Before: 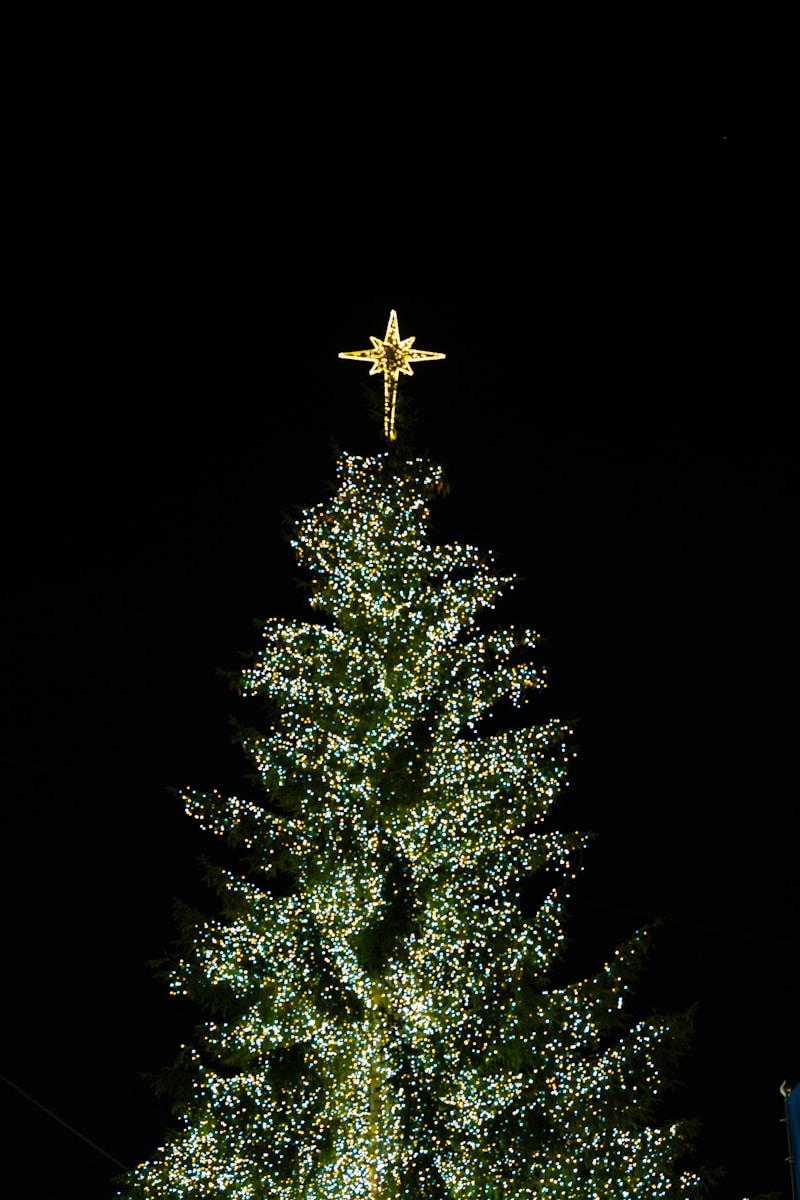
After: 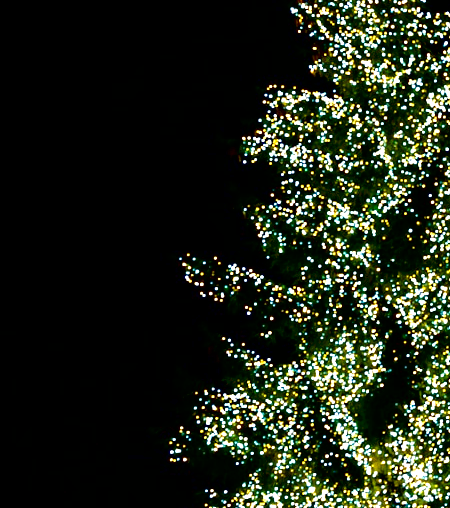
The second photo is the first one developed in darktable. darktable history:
tone curve: curves: ch0 [(0, 0) (0.224, 0.12) (0.375, 0.296) (0.528, 0.472) (0.681, 0.634) (0.8, 0.766) (0.873, 0.877) (1, 1)], color space Lab, independent channels, preserve colors none
exposure: black level correction 0.011, exposure 1.077 EV, compensate highlight preservation false
crop: top 44.499%, right 43.696%, bottom 13.147%
